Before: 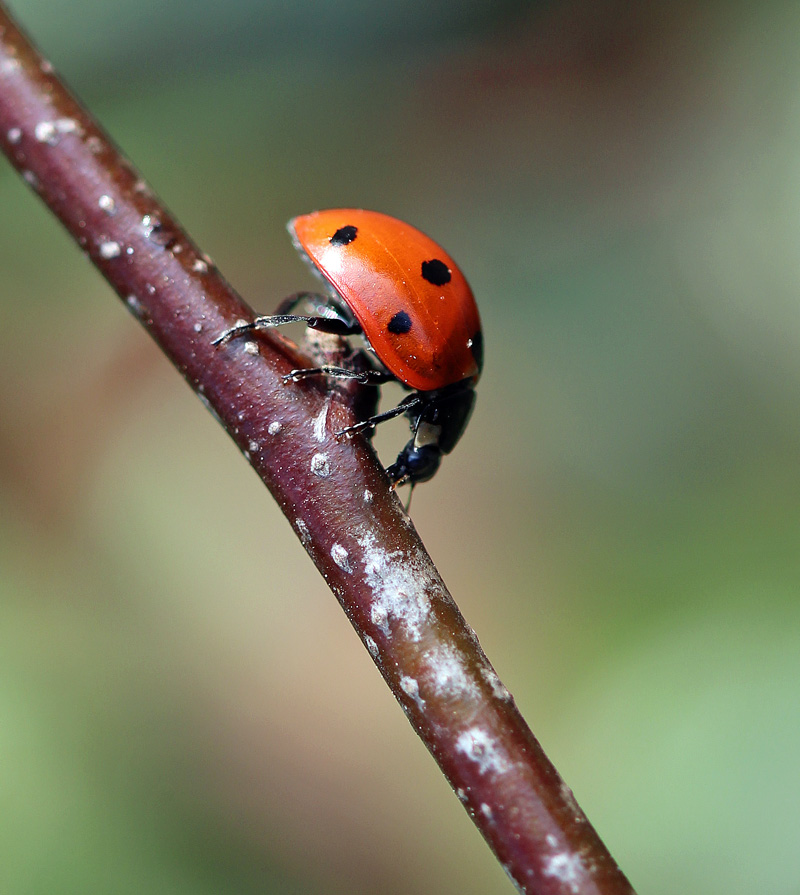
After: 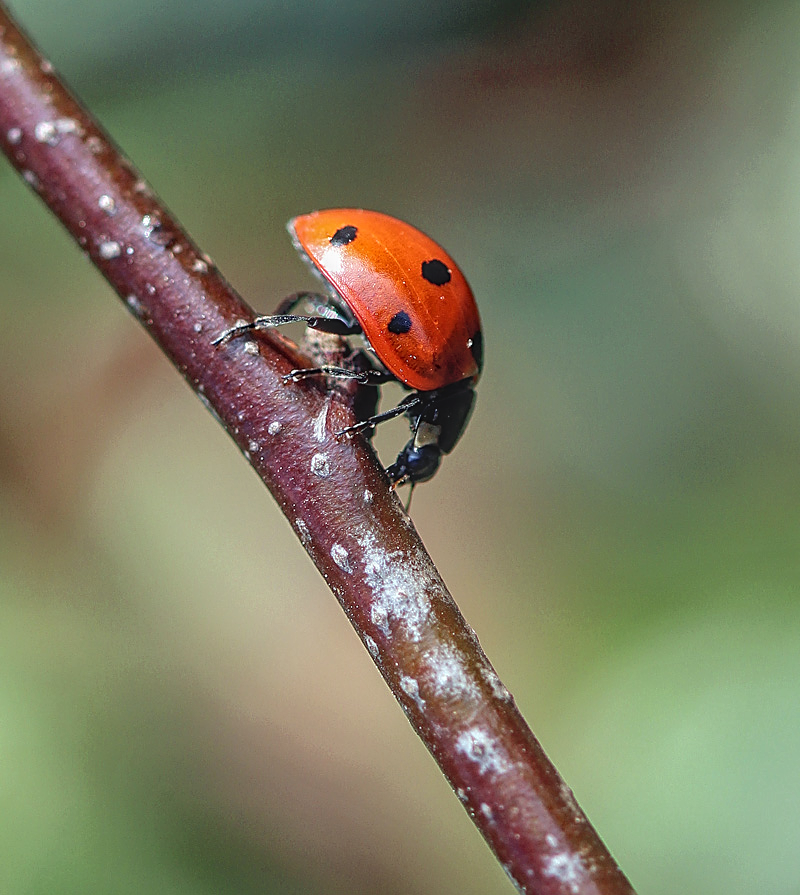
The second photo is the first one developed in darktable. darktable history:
local contrast: highlights 66%, shadows 34%, detail 167%, midtone range 0.2
sharpen: on, module defaults
